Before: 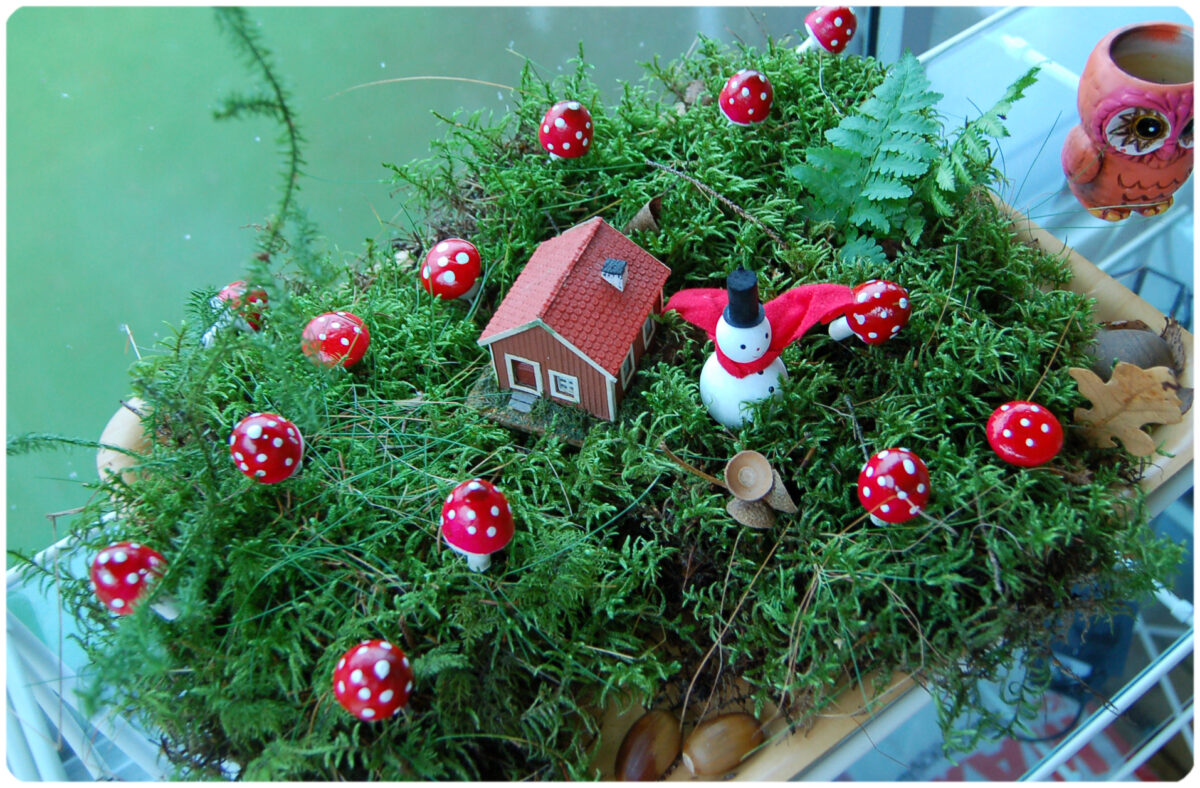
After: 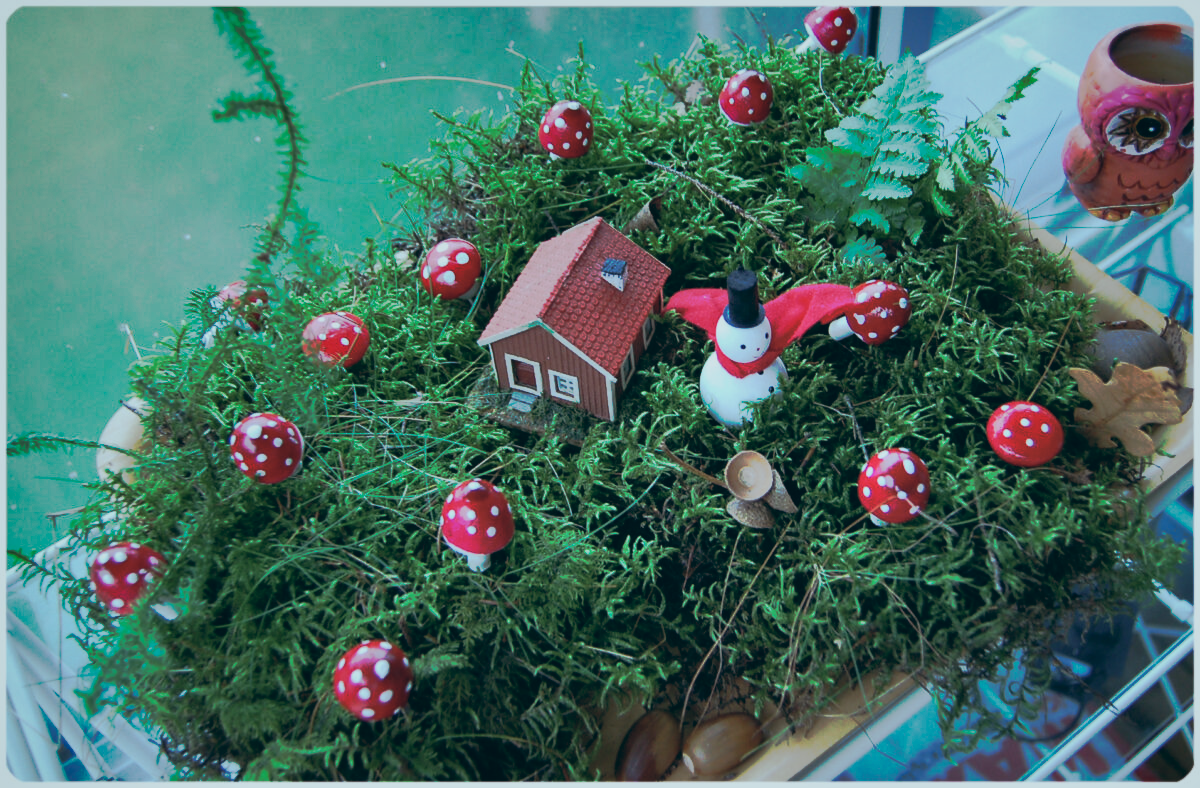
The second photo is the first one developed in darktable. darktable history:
color correction: saturation 0.8
color balance: lift [1.003, 0.993, 1.001, 1.007], gamma [1.018, 1.072, 0.959, 0.928], gain [0.974, 0.873, 1.031, 1.127]
bloom: size 9%, threshold 100%, strength 7%
shadows and highlights: soften with gaussian
exposure: exposure -0.582 EV, compensate highlight preservation false
tone curve: curves: ch0 [(0, 0) (0.003, 0.003) (0.011, 0.011) (0.025, 0.024) (0.044, 0.043) (0.069, 0.067) (0.1, 0.096) (0.136, 0.131) (0.177, 0.171) (0.224, 0.217) (0.277, 0.267) (0.335, 0.324) (0.399, 0.385) (0.468, 0.452) (0.543, 0.632) (0.623, 0.697) (0.709, 0.766) (0.801, 0.839) (0.898, 0.917) (1, 1)], preserve colors none
